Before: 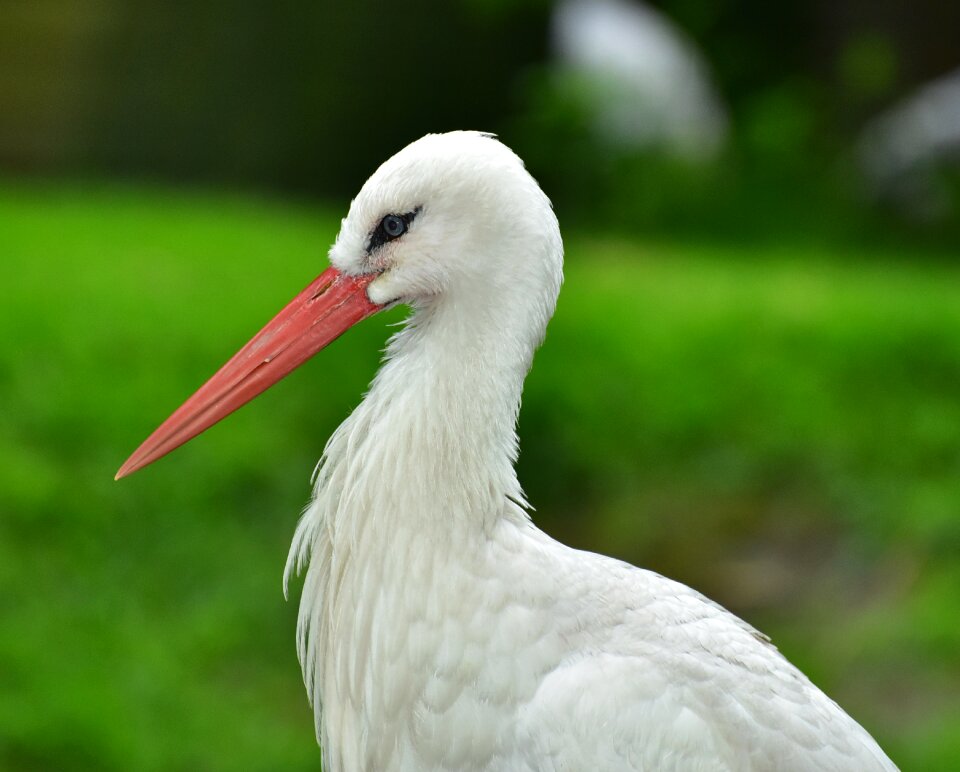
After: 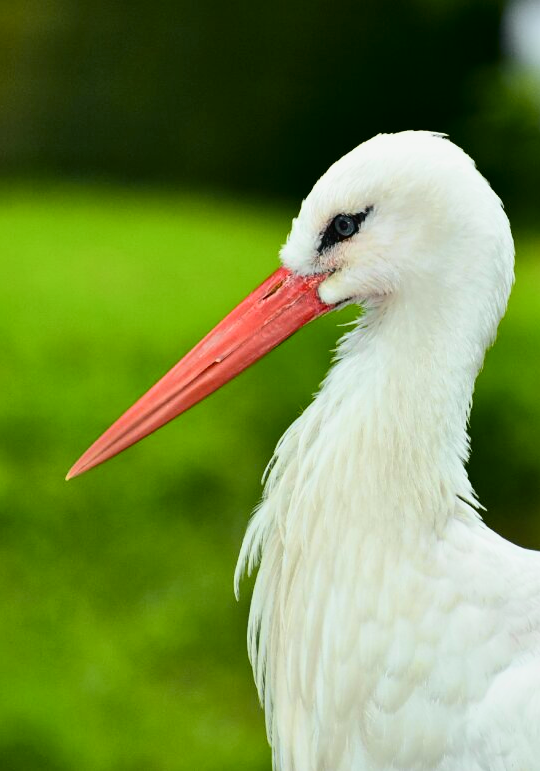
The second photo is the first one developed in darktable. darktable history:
tone curve: curves: ch0 [(0, 0.012) (0.031, 0.02) (0.12, 0.083) (0.193, 0.171) (0.277, 0.279) (0.45, 0.52) (0.568, 0.676) (0.678, 0.777) (0.875, 0.92) (1, 0.965)]; ch1 [(0, 0) (0.243, 0.245) (0.402, 0.41) (0.493, 0.486) (0.508, 0.507) (0.531, 0.53) (0.551, 0.564) (0.646, 0.672) (0.694, 0.732) (1, 1)]; ch2 [(0, 0) (0.249, 0.216) (0.356, 0.343) (0.424, 0.442) (0.476, 0.482) (0.498, 0.502) (0.517, 0.517) (0.532, 0.545) (0.562, 0.575) (0.614, 0.644) (0.706, 0.748) (0.808, 0.809) (0.991, 0.968)], color space Lab, independent channels, preserve colors none
crop: left 5.114%, right 38.589%
